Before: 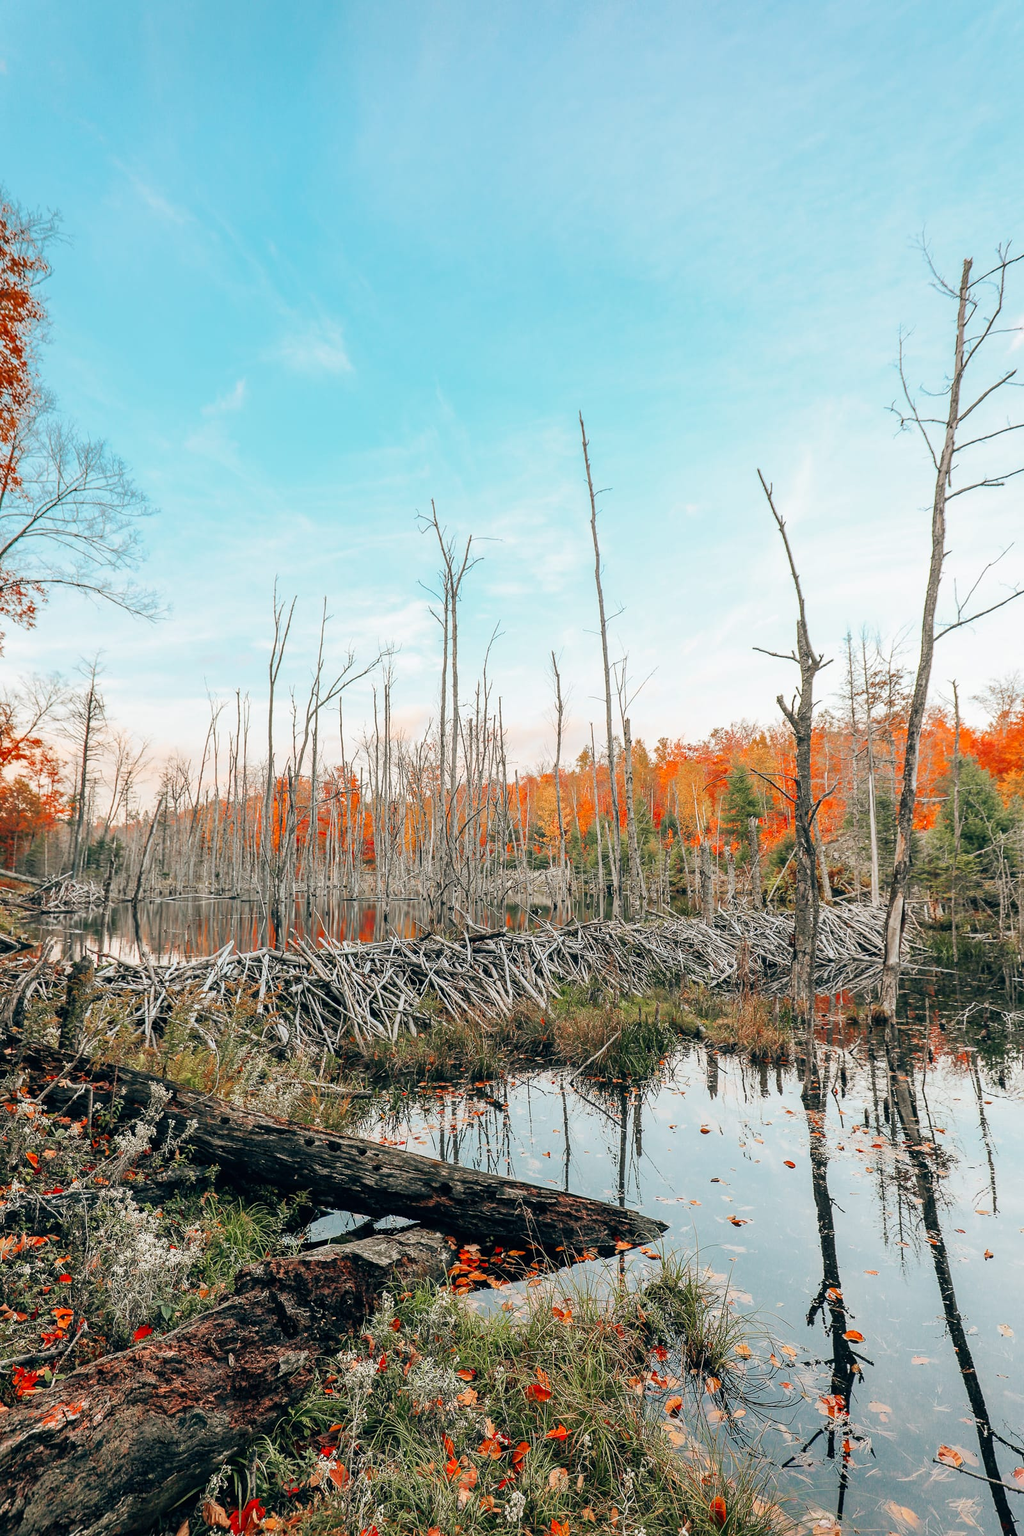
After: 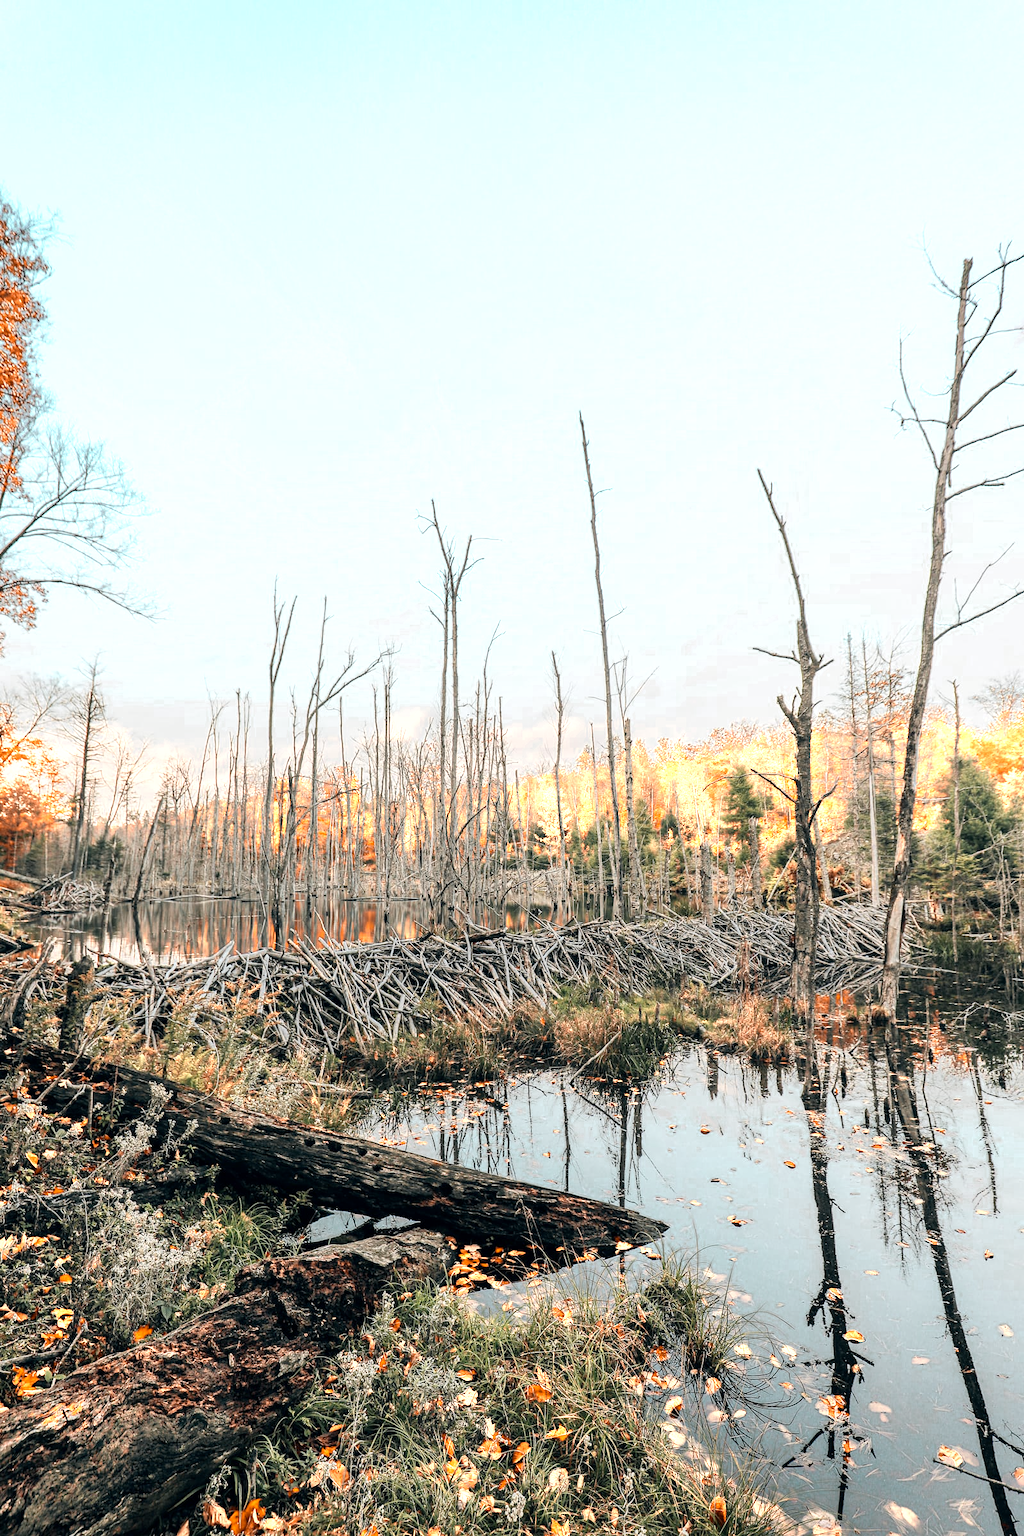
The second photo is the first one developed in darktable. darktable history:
exposure: black level correction 0.001, compensate highlight preservation false
color zones: curves: ch0 [(0.018, 0.548) (0.197, 0.654) (0.425, 0.447) (0.605, 0.658) (0.732, 0.579)]; ch1 [(0.105, 0.531) (0.224, 0.531) (0.386, 0.39) (0.618, 0.456) (0.732, 0.456) (0.956, 0.421)]; ch2 [(0.039, 0.583) (0.215, 0.465) (0.399, 0.544) (0.465, 0.548) (0.614, 0.447) (0.724, 0.43) (0.882, 0.623) (0.956, 0.632)], mix 100.76%
